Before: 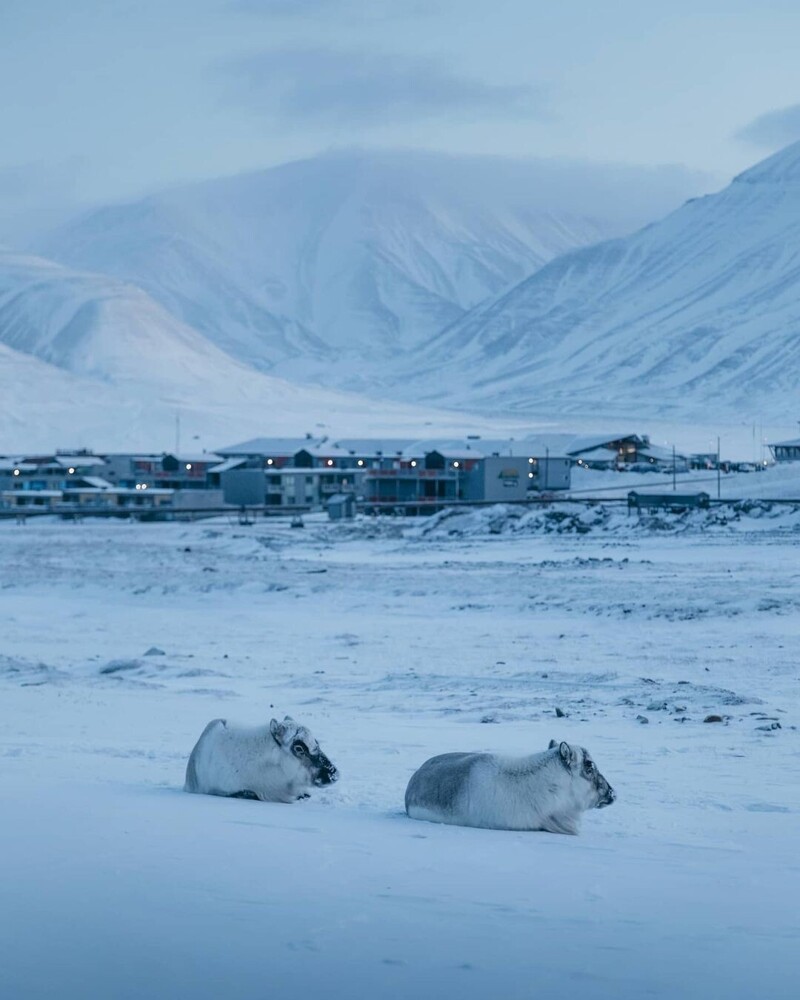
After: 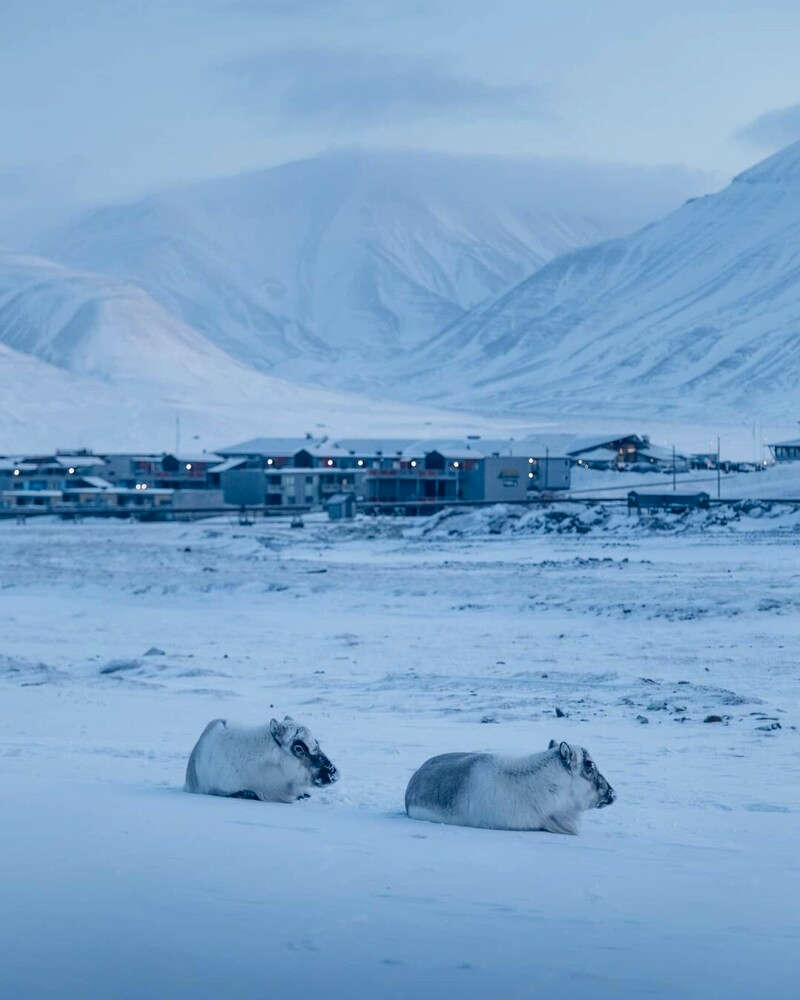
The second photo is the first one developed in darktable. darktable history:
color balance rgb: global offset › luminance -0.304%, global offset › chroma 0.317%, global offset › hue 262.71°, perceptual saturation grading › global saturation 0.714%
contrast brightness saturation: contrast 0.046
